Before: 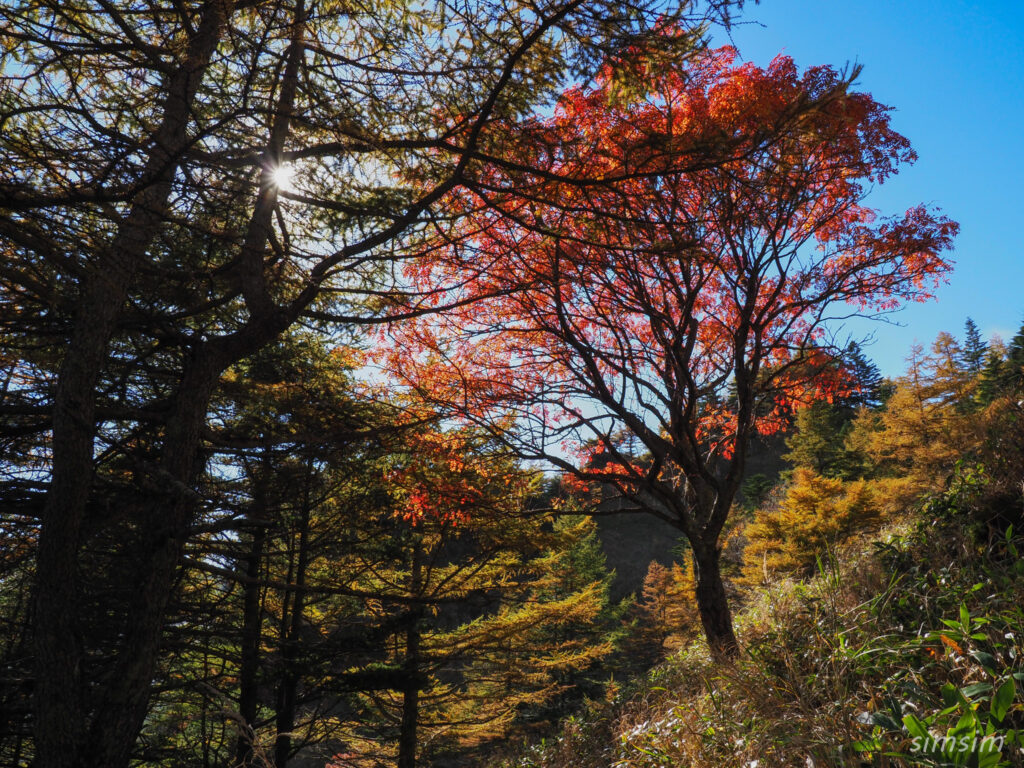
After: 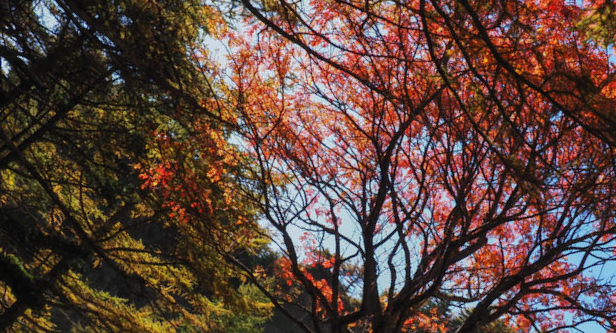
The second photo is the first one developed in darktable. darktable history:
crop and rotate: angle -44.69°, top 16.69%, right 0.826%, bottom 11.731%
